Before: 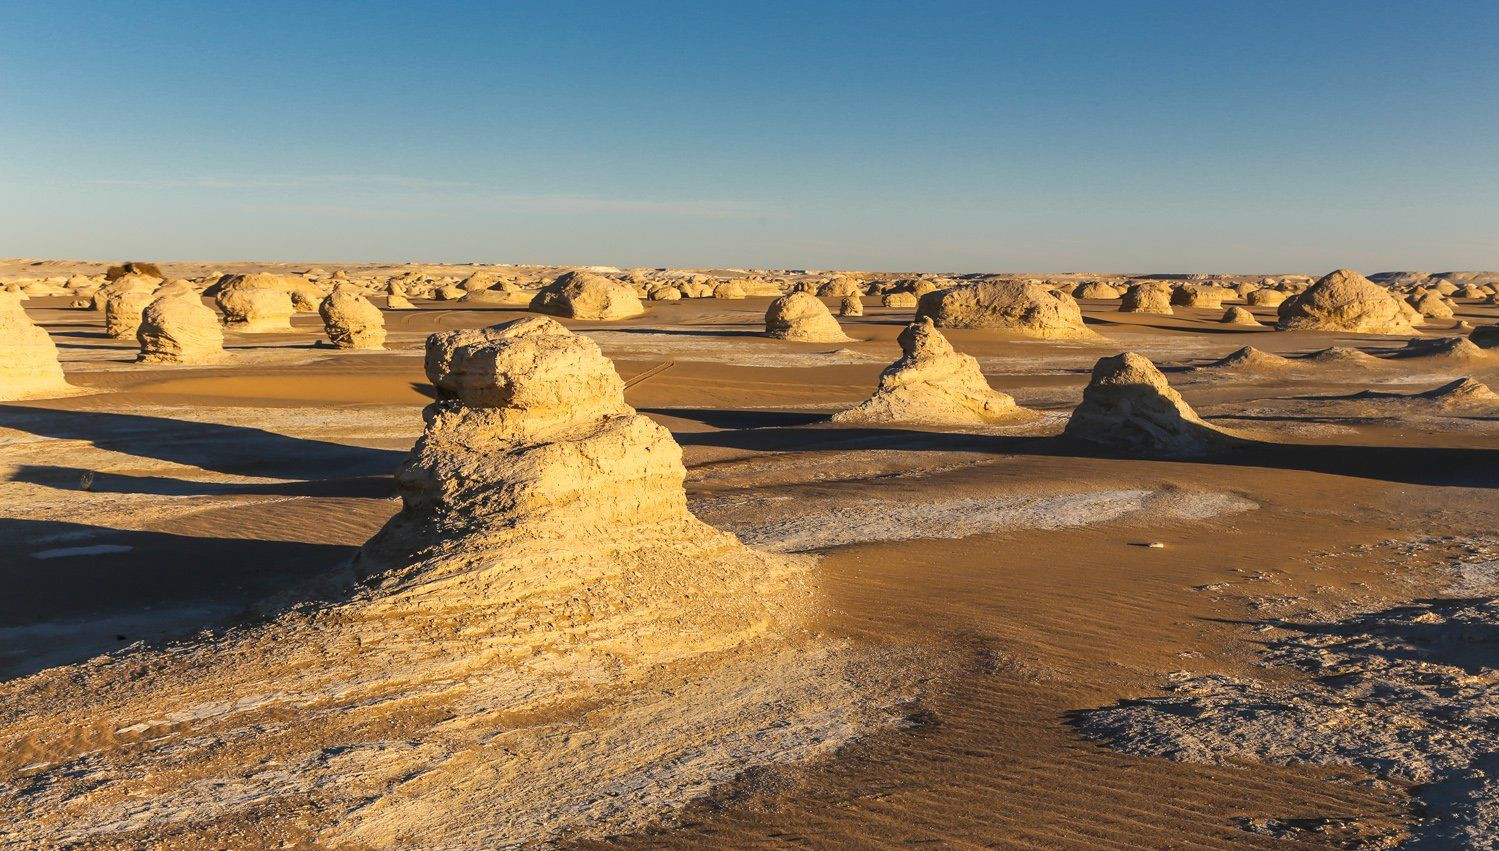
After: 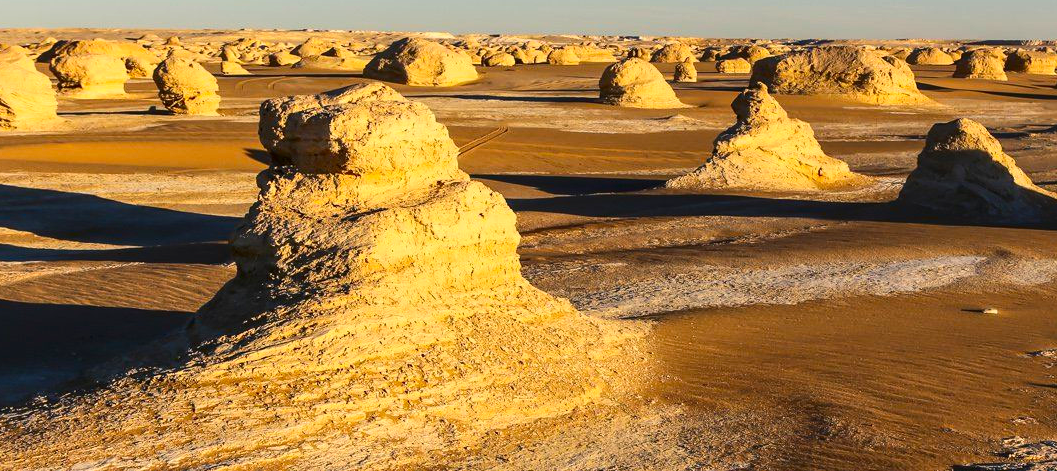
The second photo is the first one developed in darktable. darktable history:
contrast brightness saturation: contrast 0.18, saturation 0.3
local contrast: mode bilateral grid, contrast 10, coarseness 25, detail 115%, midtone range 0.2
crop: left 11.123%, top 27.61%, right 18.3%, bottom 17.034%
